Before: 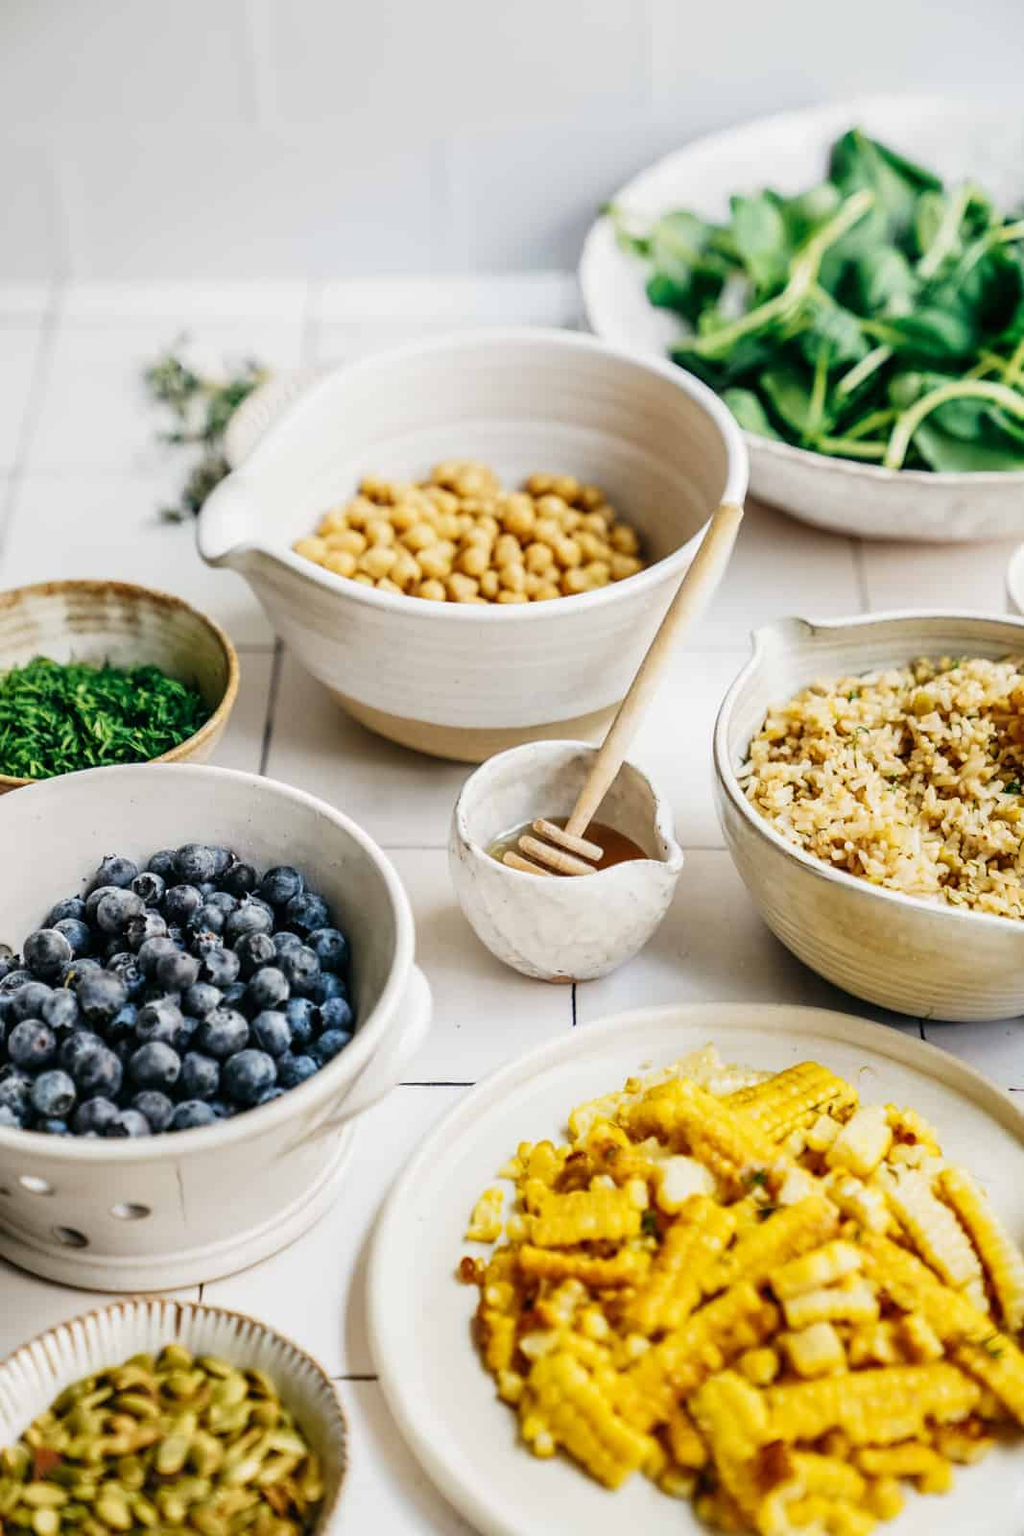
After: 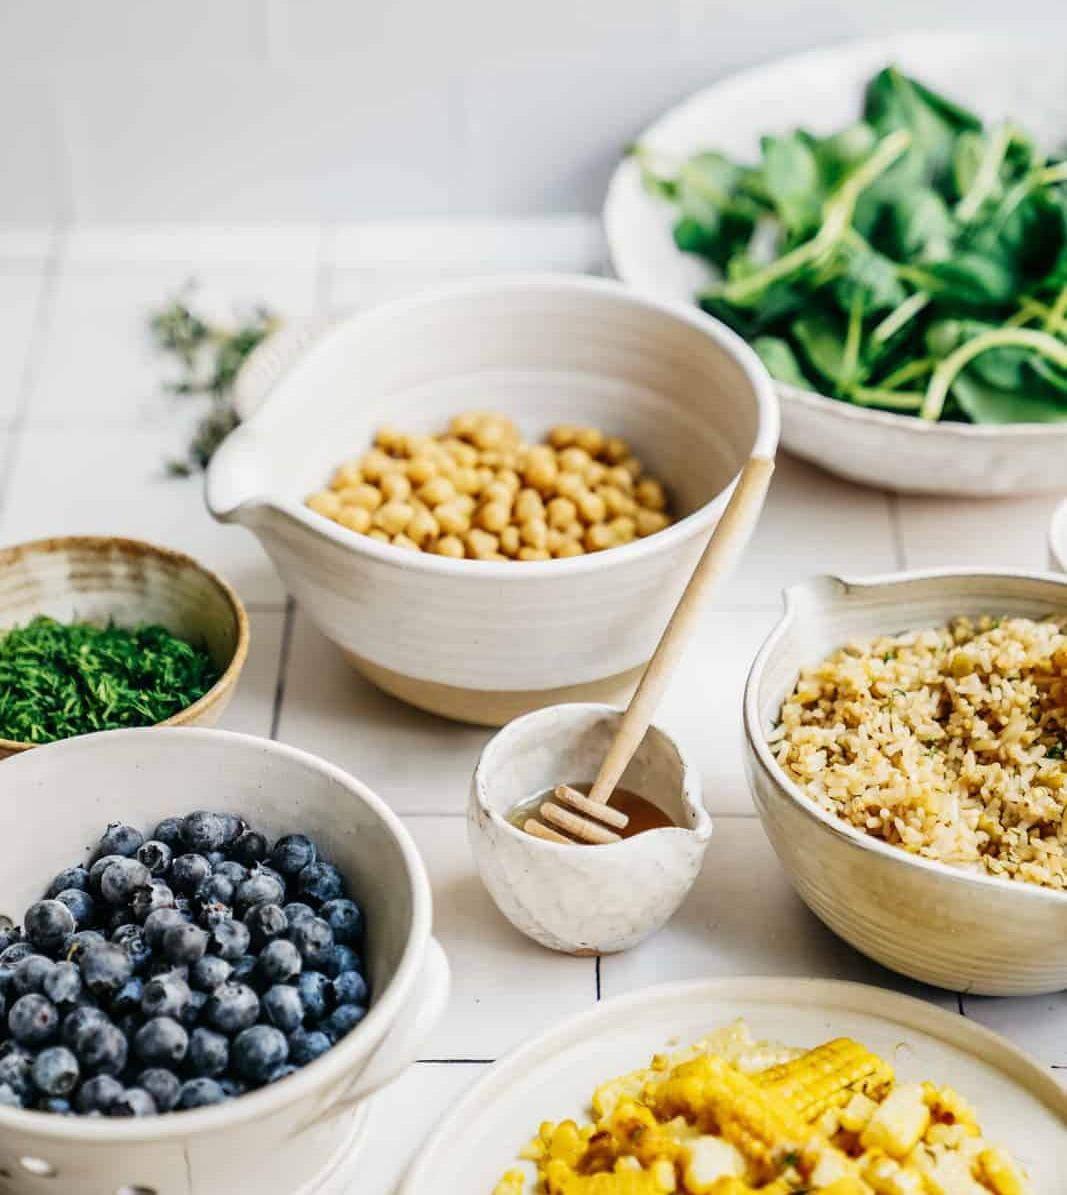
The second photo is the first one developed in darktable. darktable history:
crop: top 4.273%, bottom 21.021%
